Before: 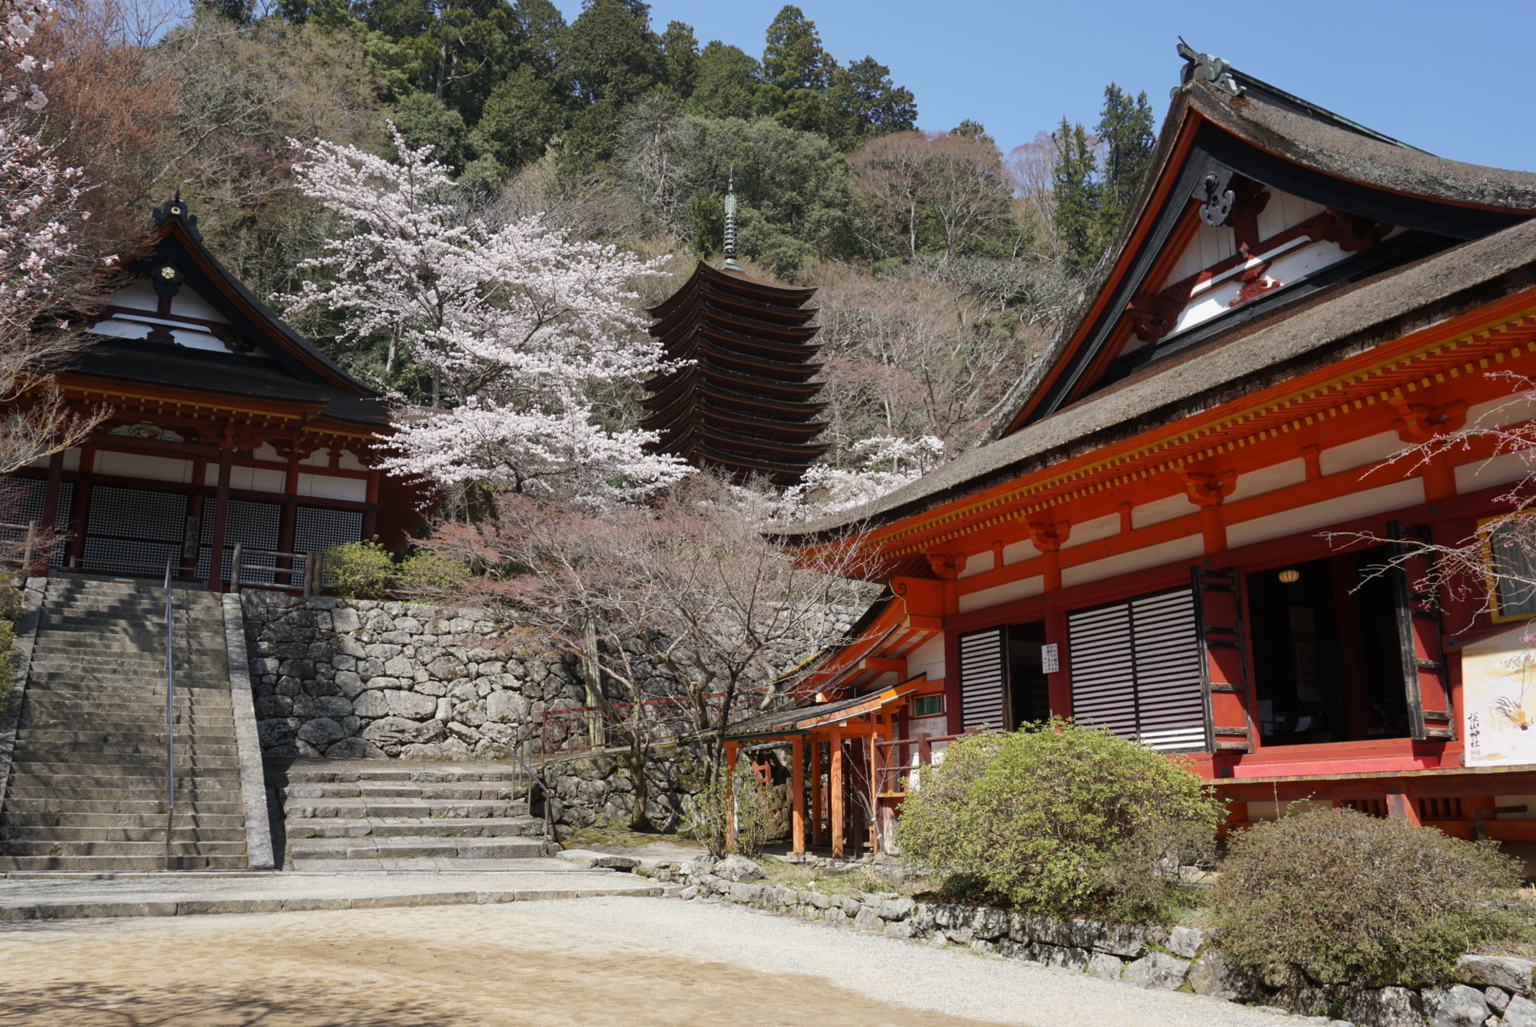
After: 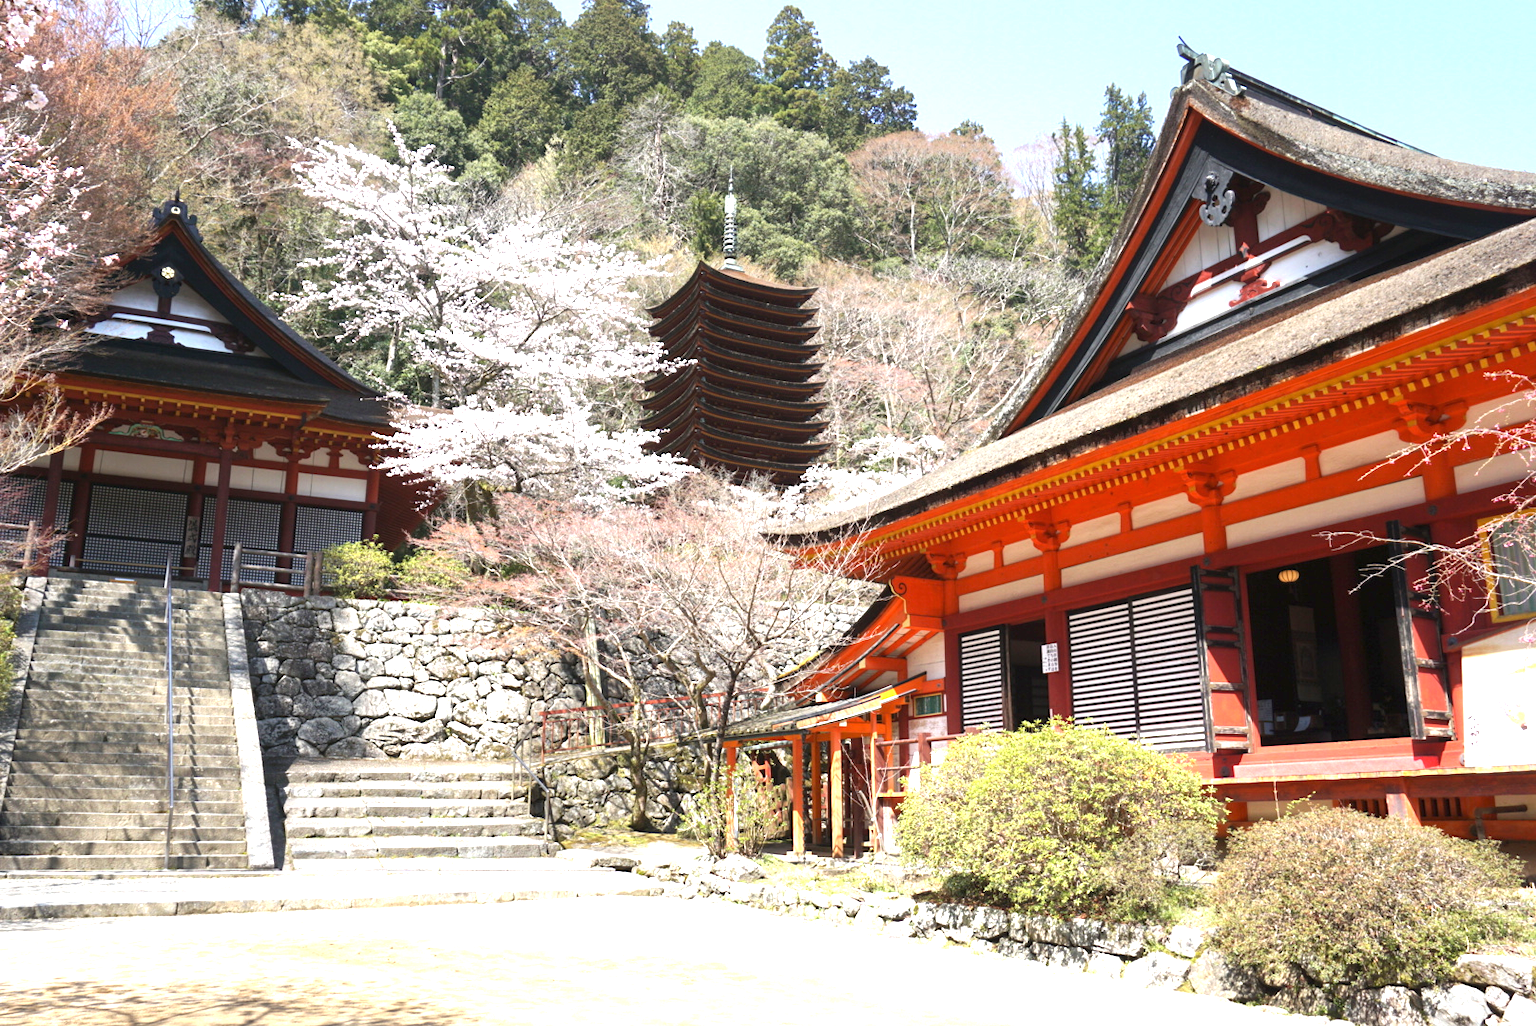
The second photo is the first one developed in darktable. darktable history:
exposure: black level correction 0, exposure 1.666 EV, compensate highlight preservation false
